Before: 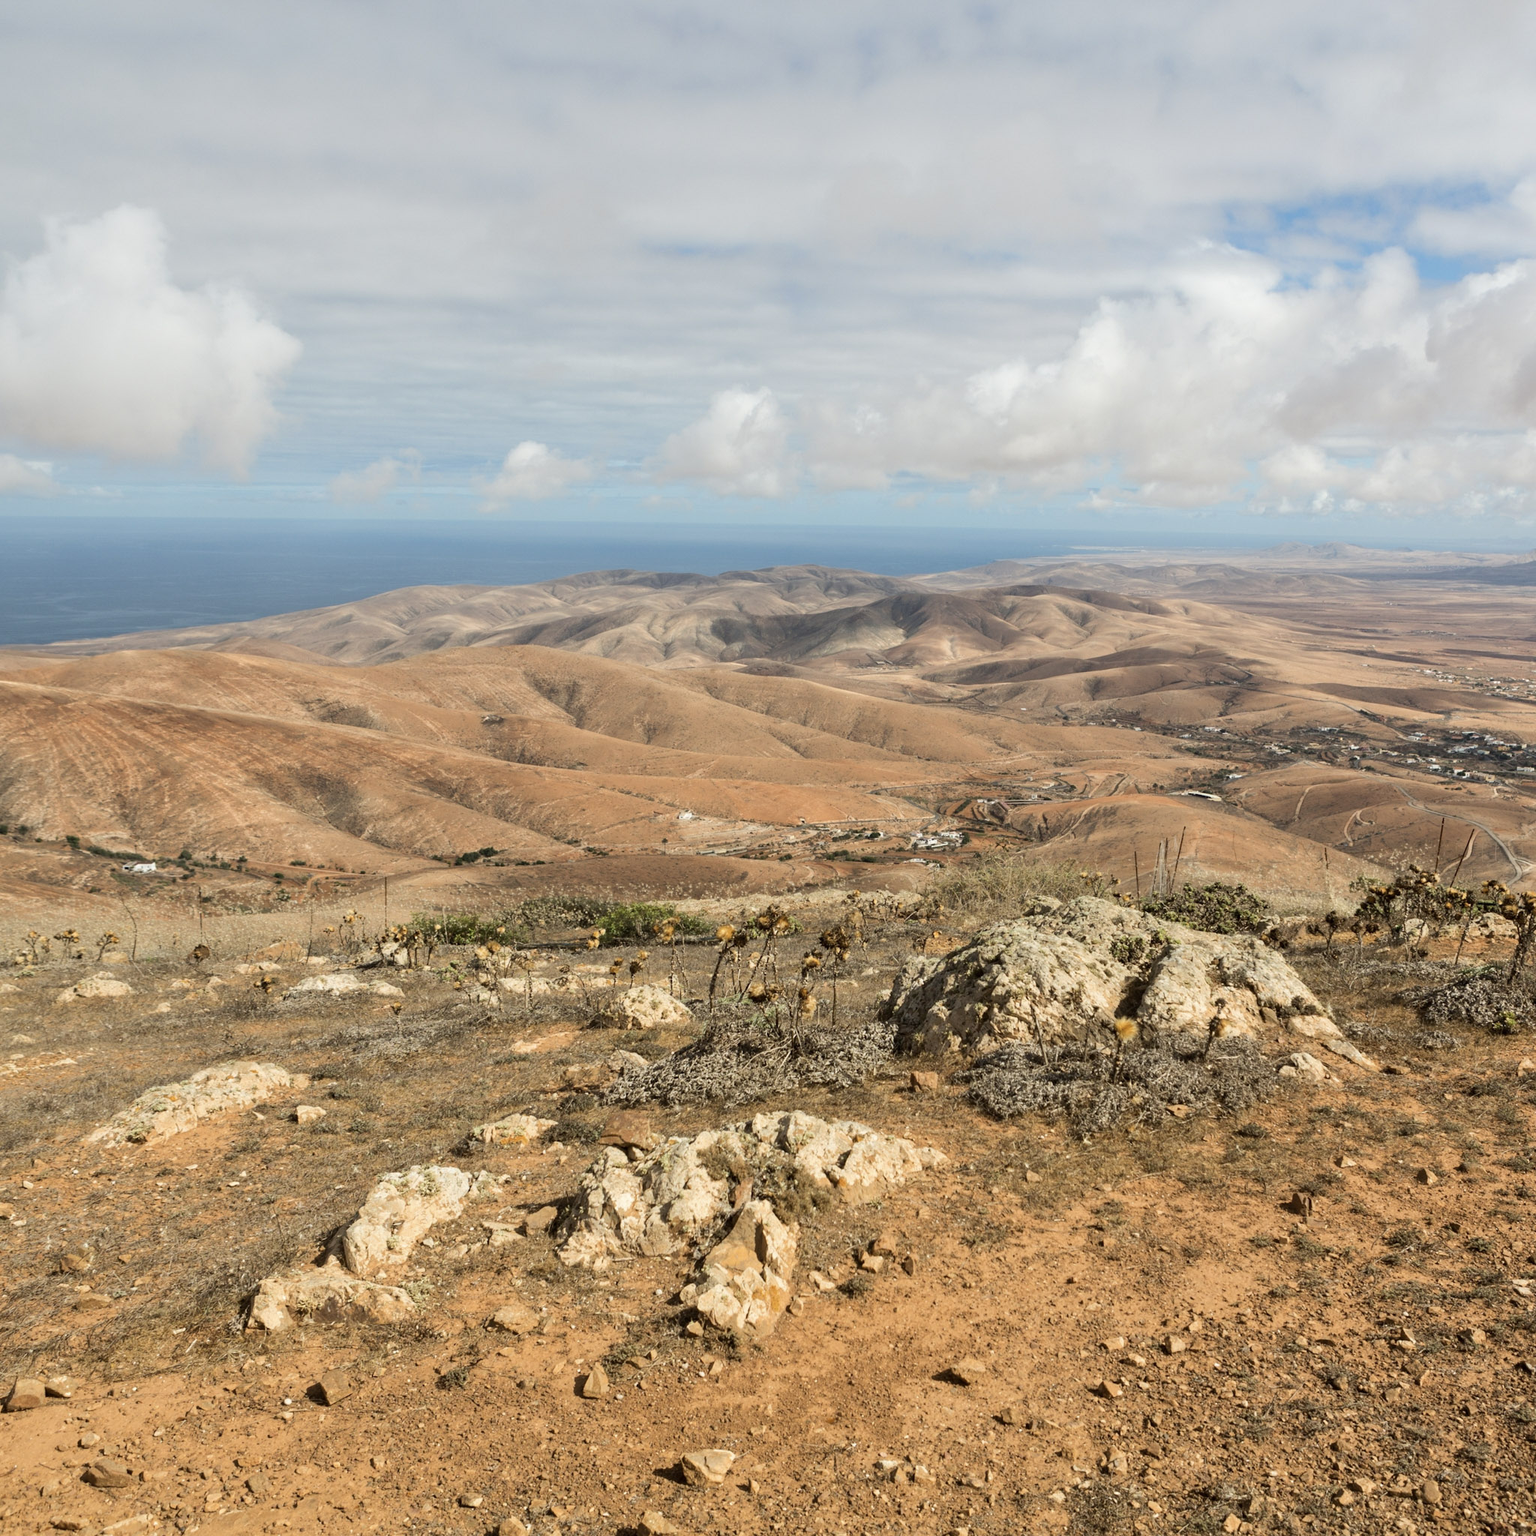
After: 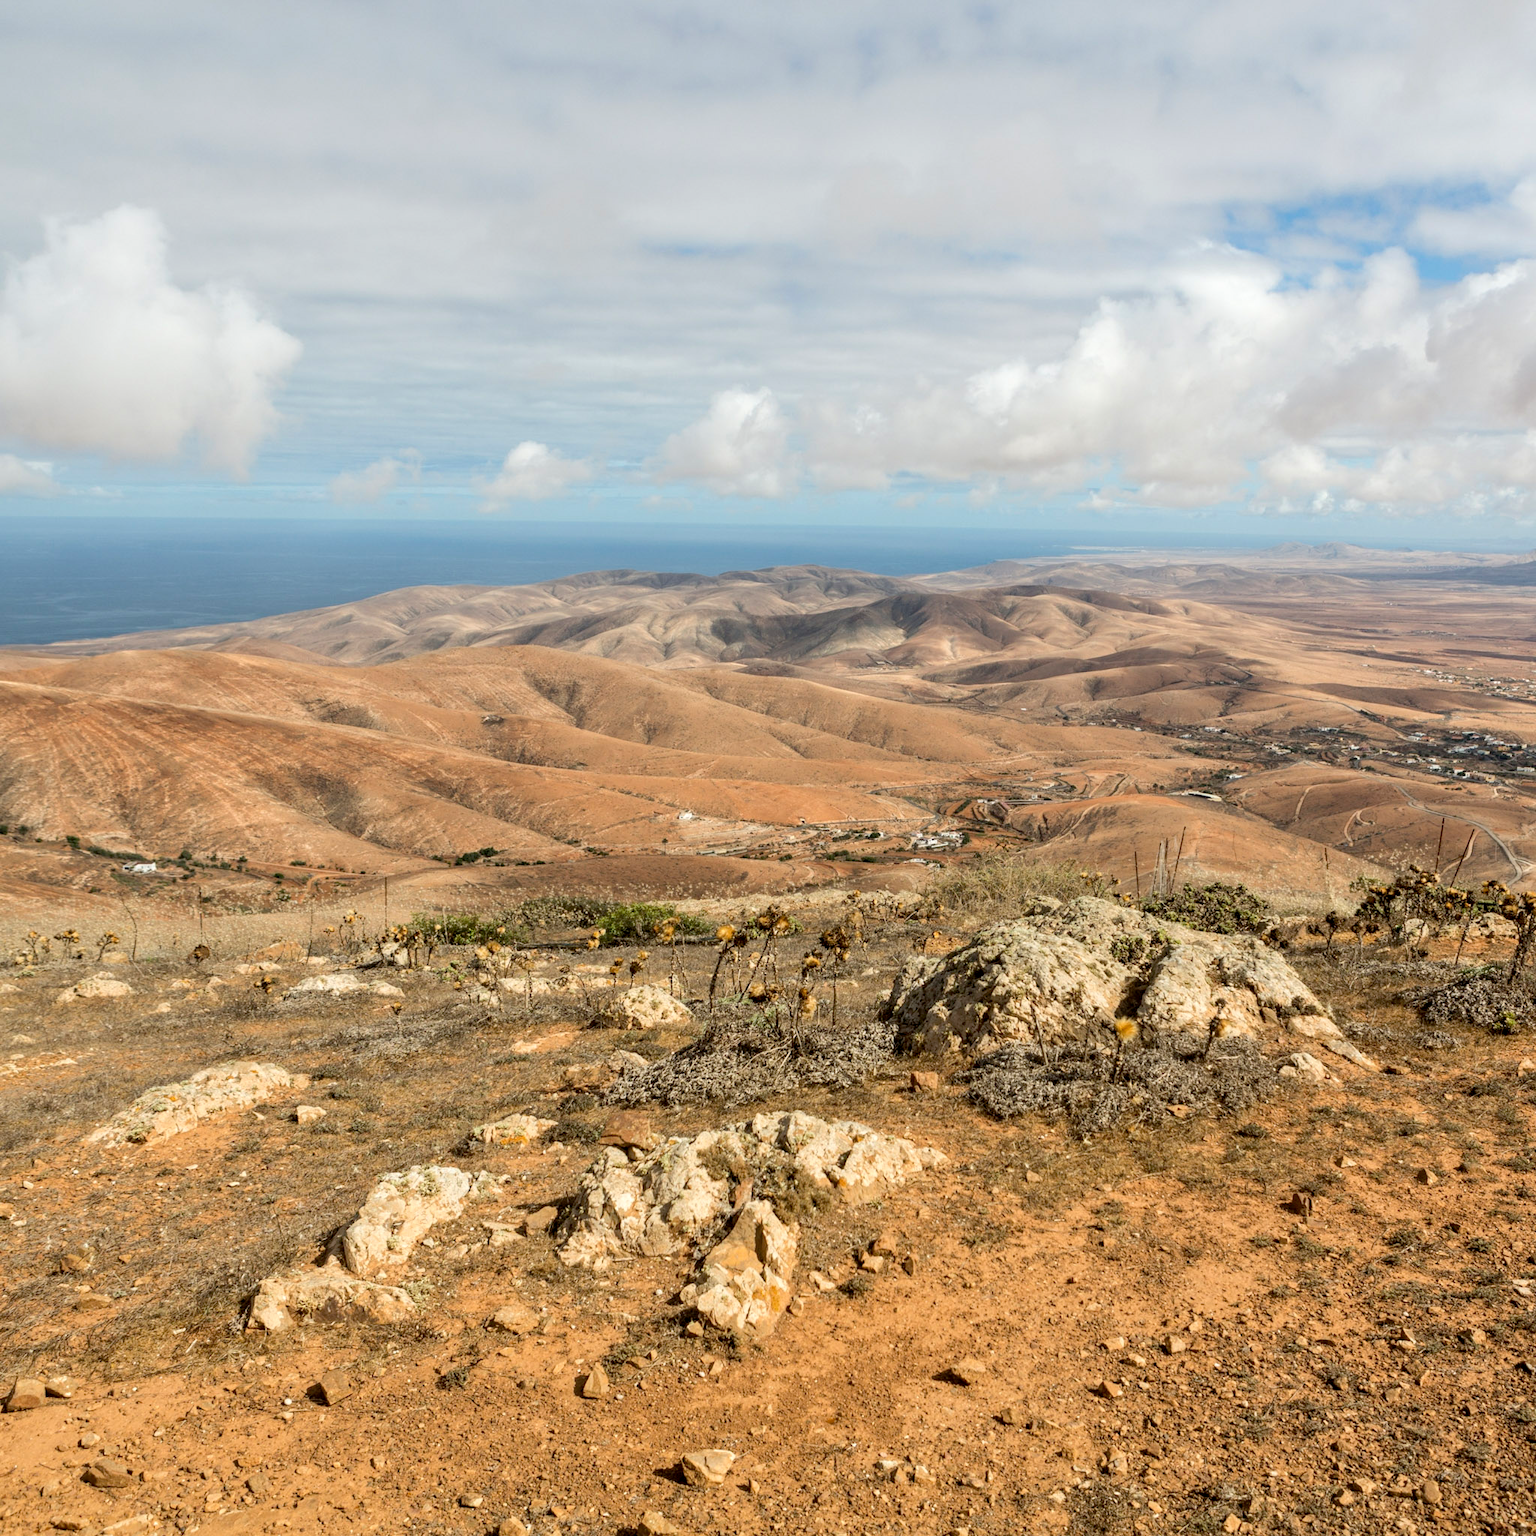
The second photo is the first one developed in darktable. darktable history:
exposure: black level correction 0.009, exposure 0.119 EV, compensate highlight preservation false
local contrast: detail 110%
